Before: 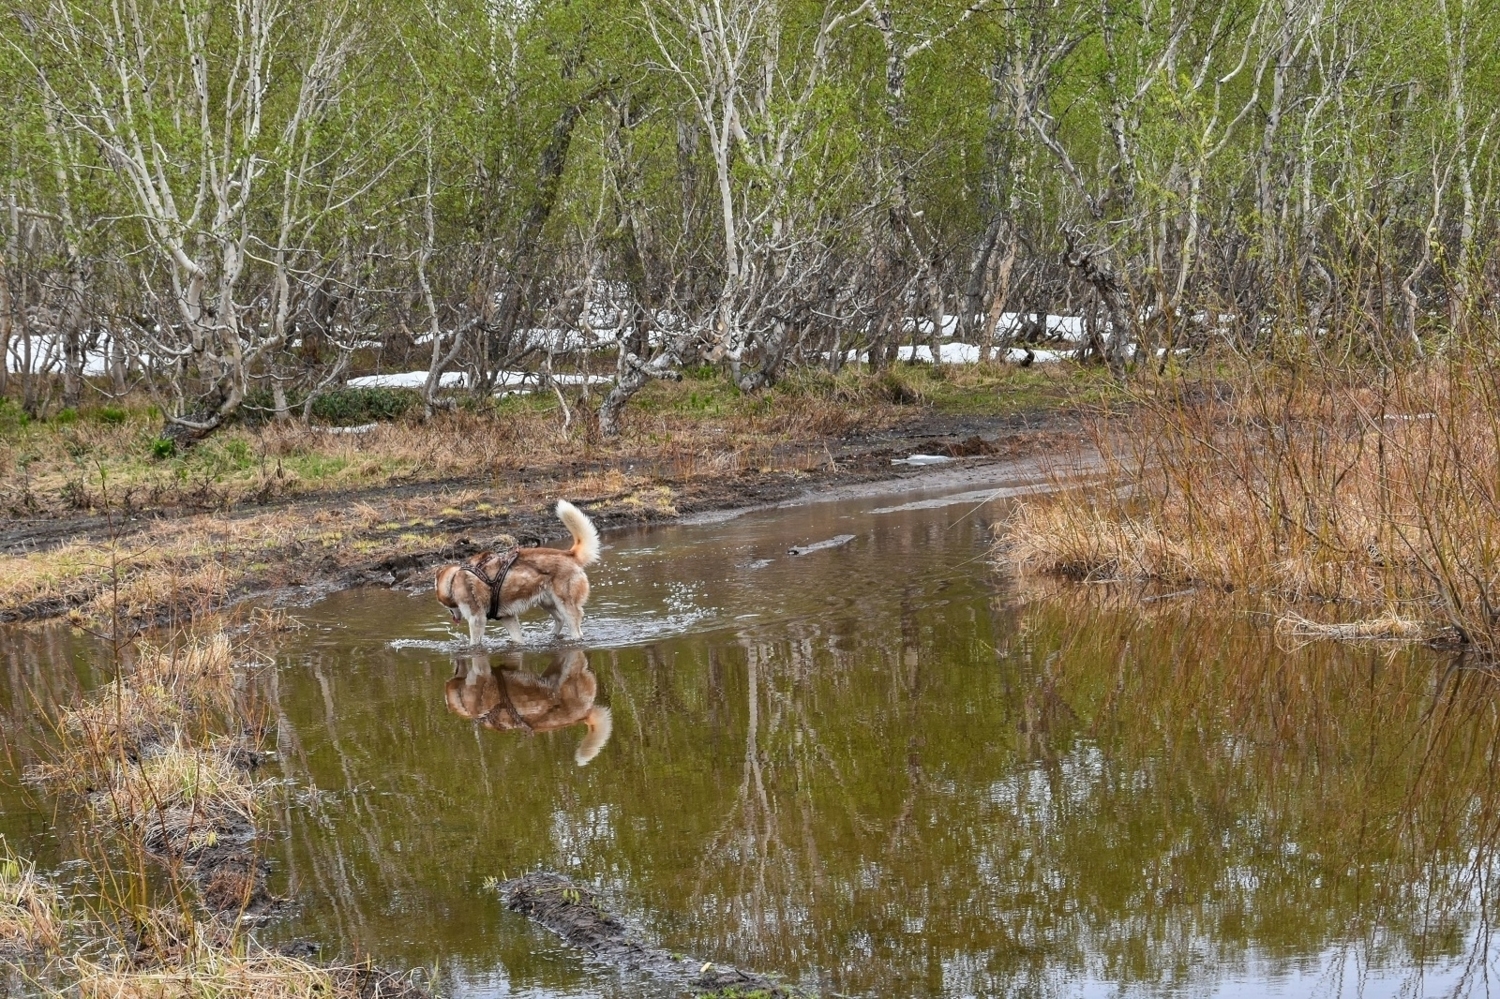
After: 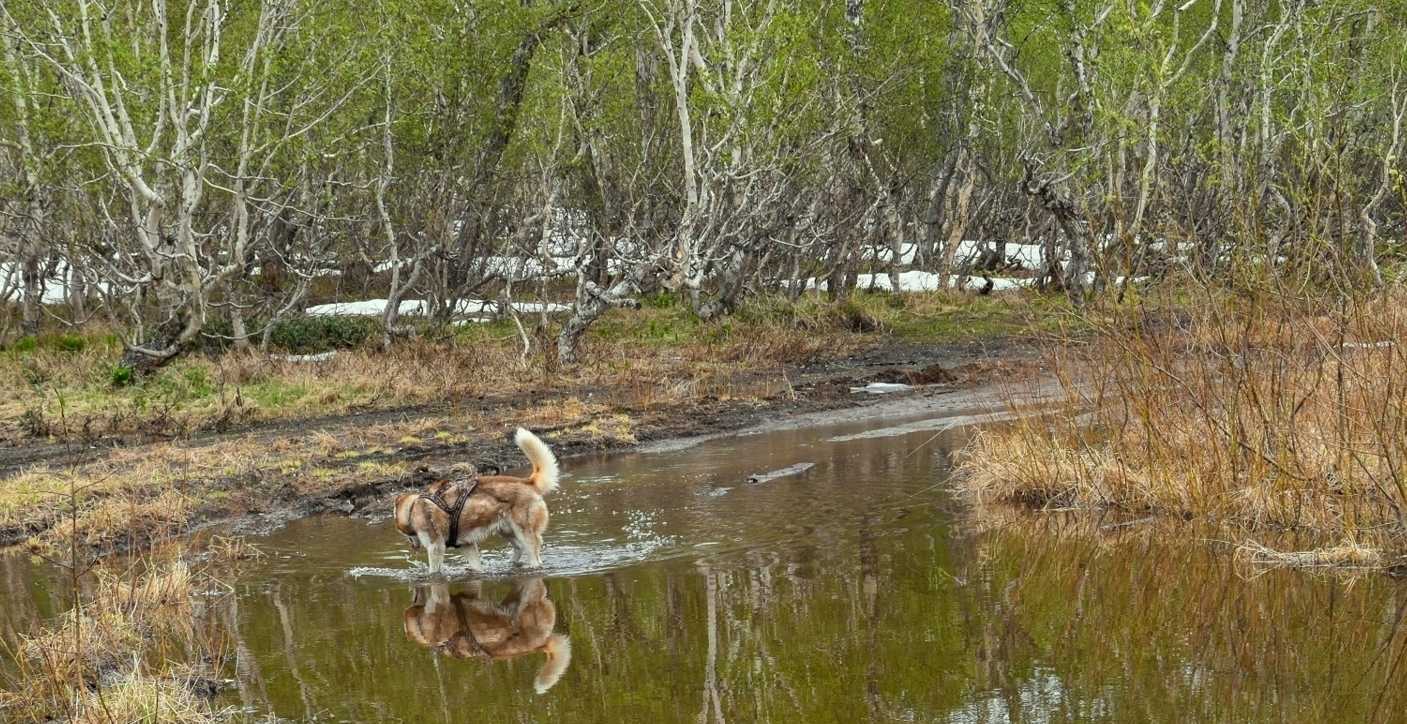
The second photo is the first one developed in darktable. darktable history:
color correction: highlights a* -4.28, highlights b* 6.53
crop: left 2.737%, top 7.287%, right 3.421%, bottom 20.179%
